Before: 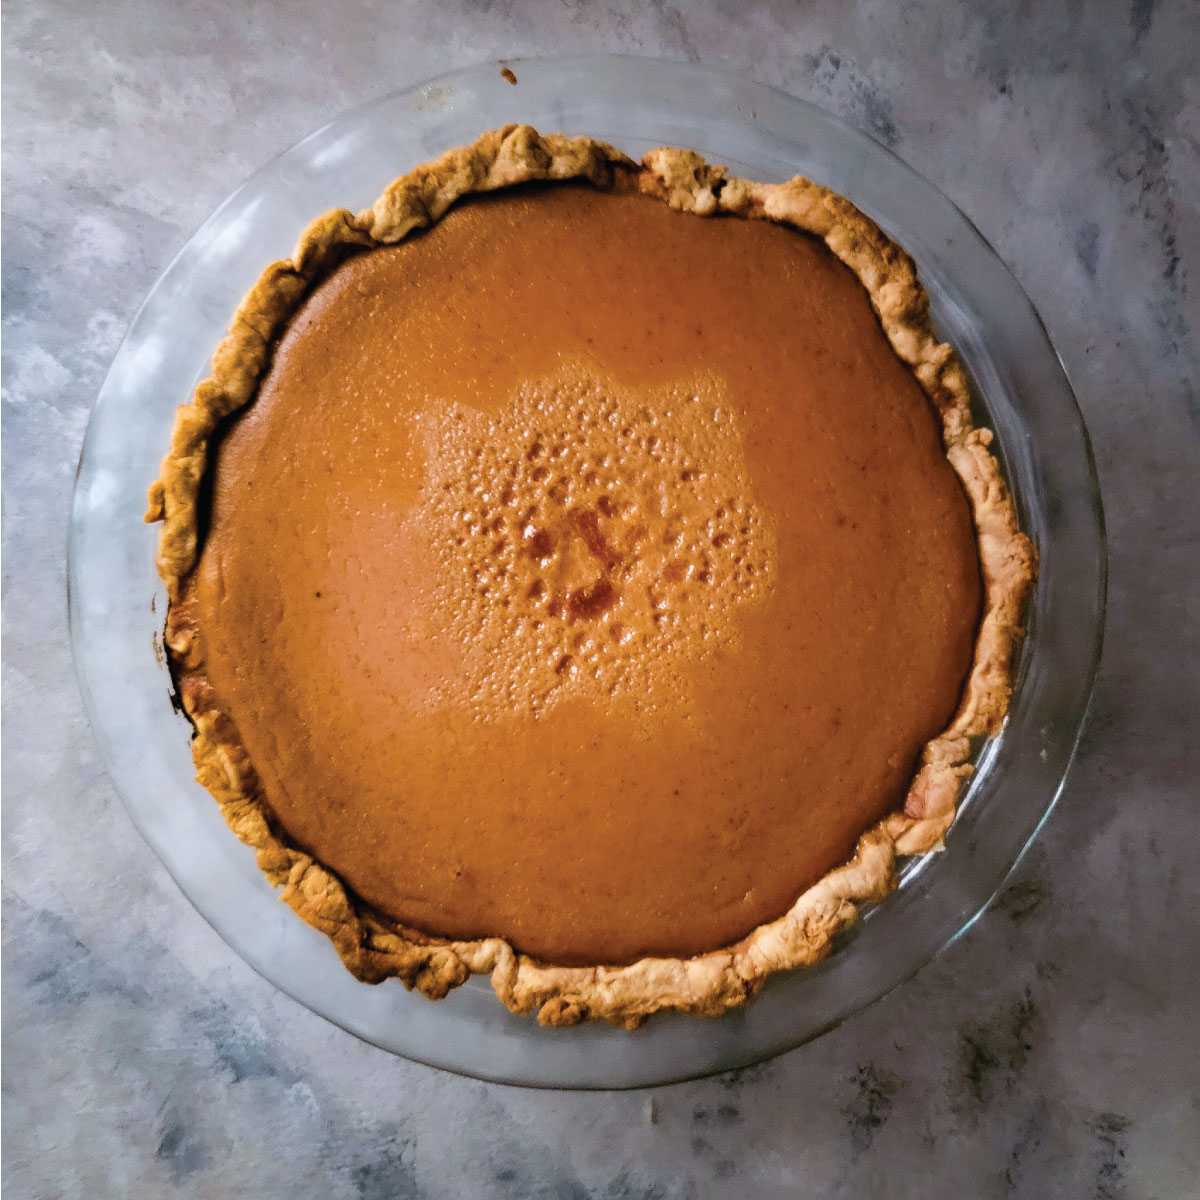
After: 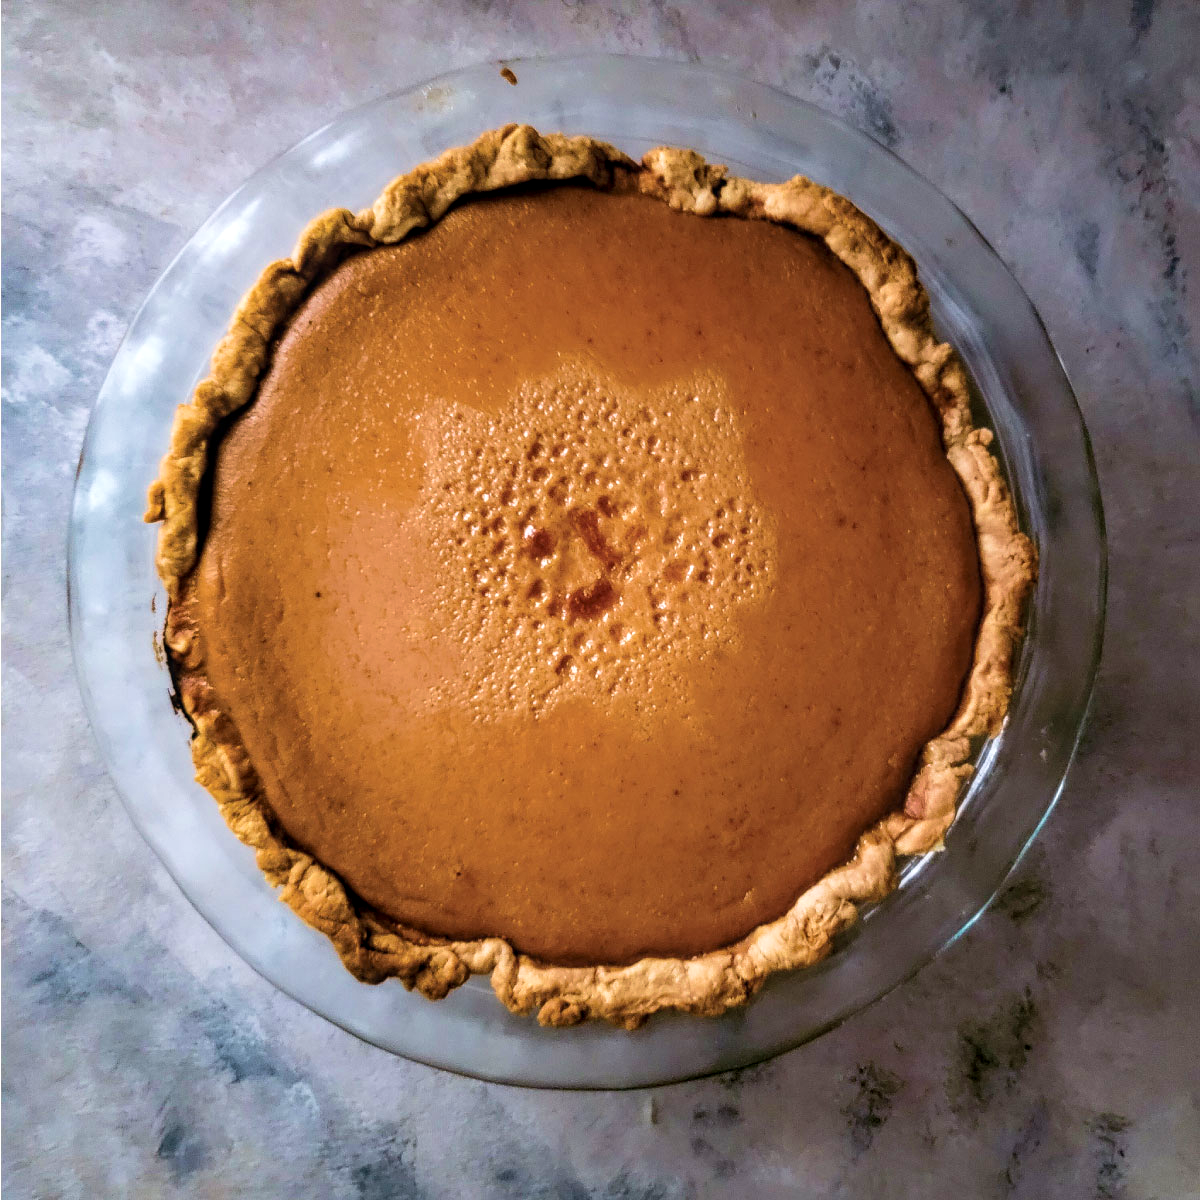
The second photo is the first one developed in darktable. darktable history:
shadows and highlights: shadows 0, highlights 40
velvia: strength 45%
local contrast: detail 130%
